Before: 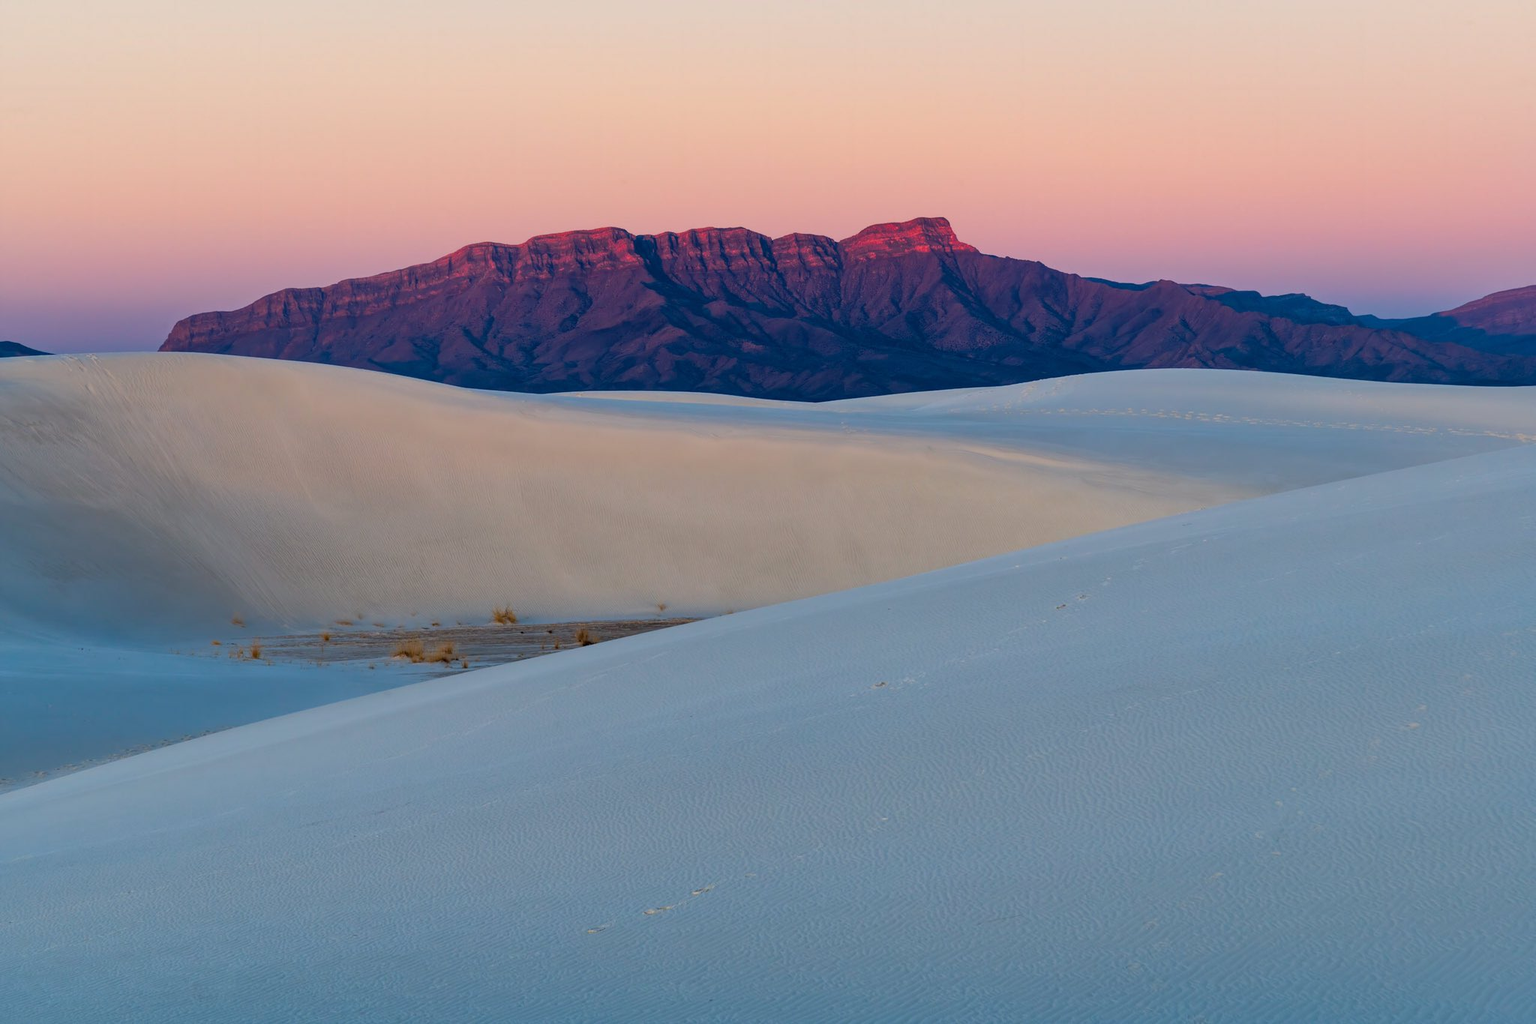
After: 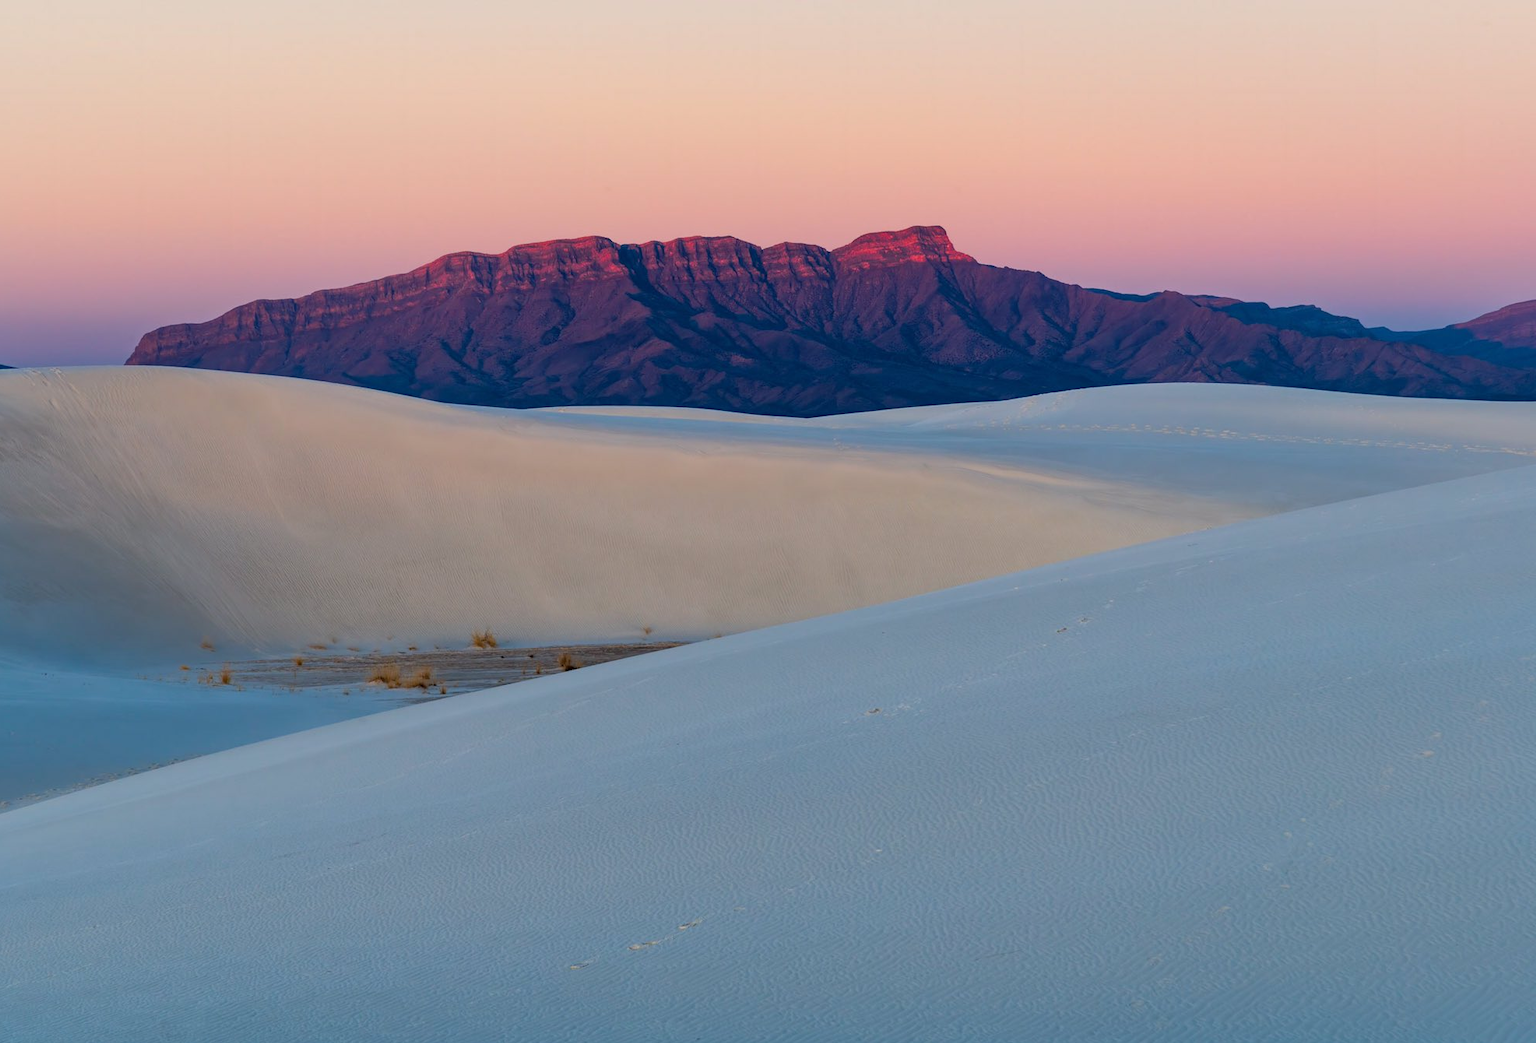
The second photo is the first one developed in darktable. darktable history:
crop and rotate: left 2.505%, right 1.113%, bottom 1.798%
